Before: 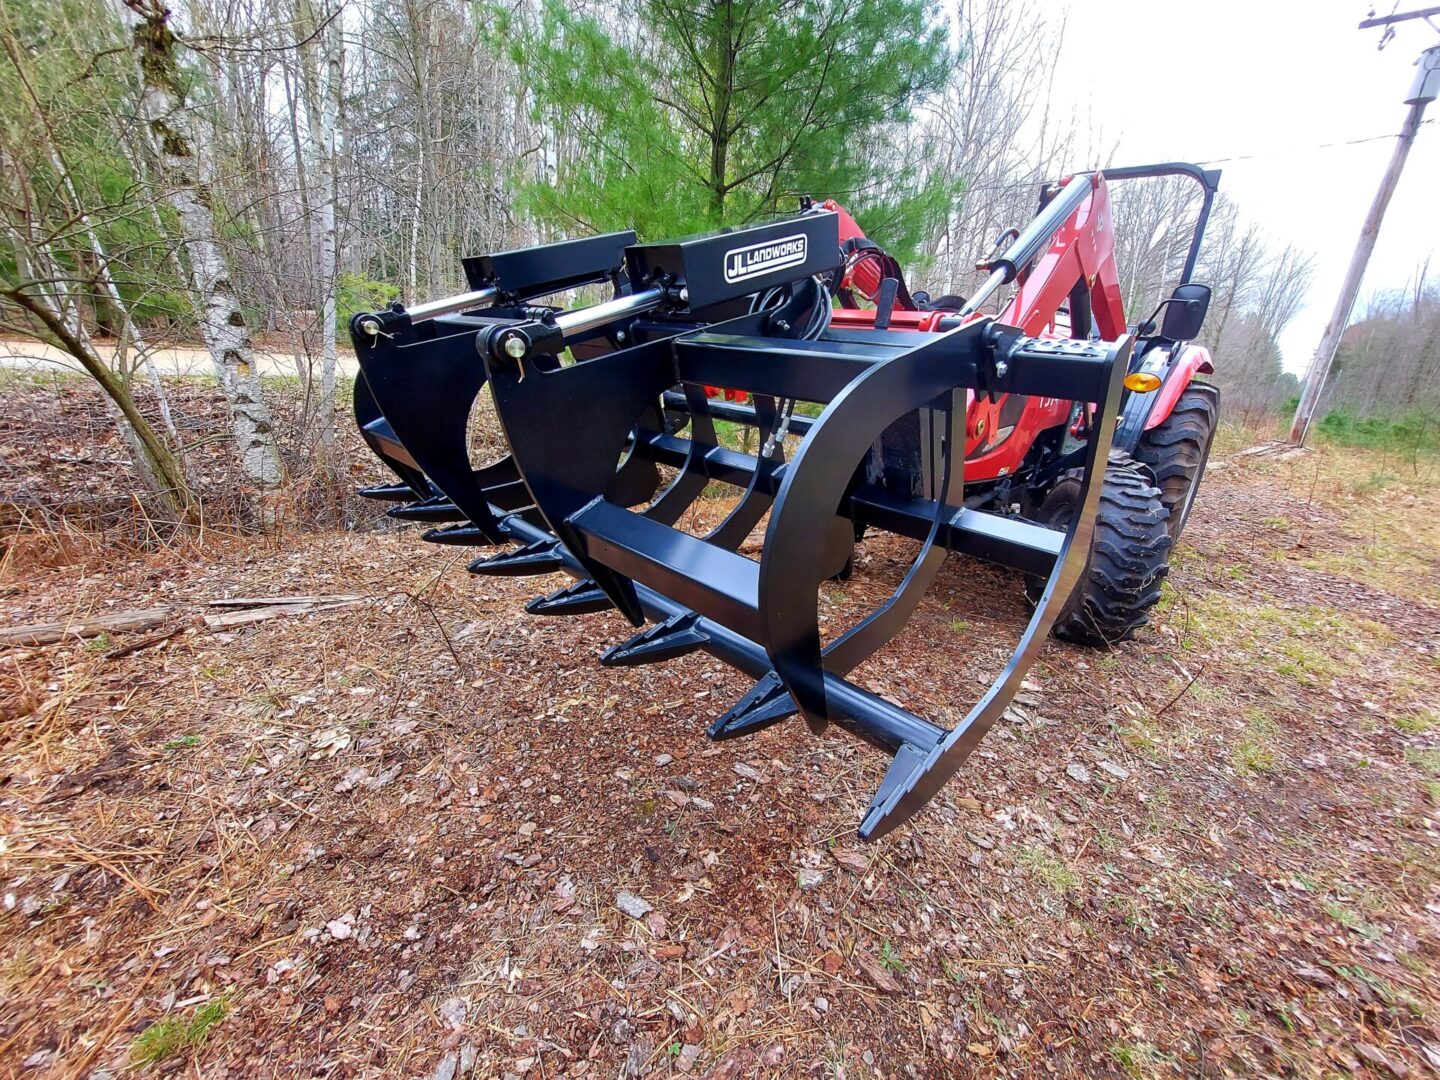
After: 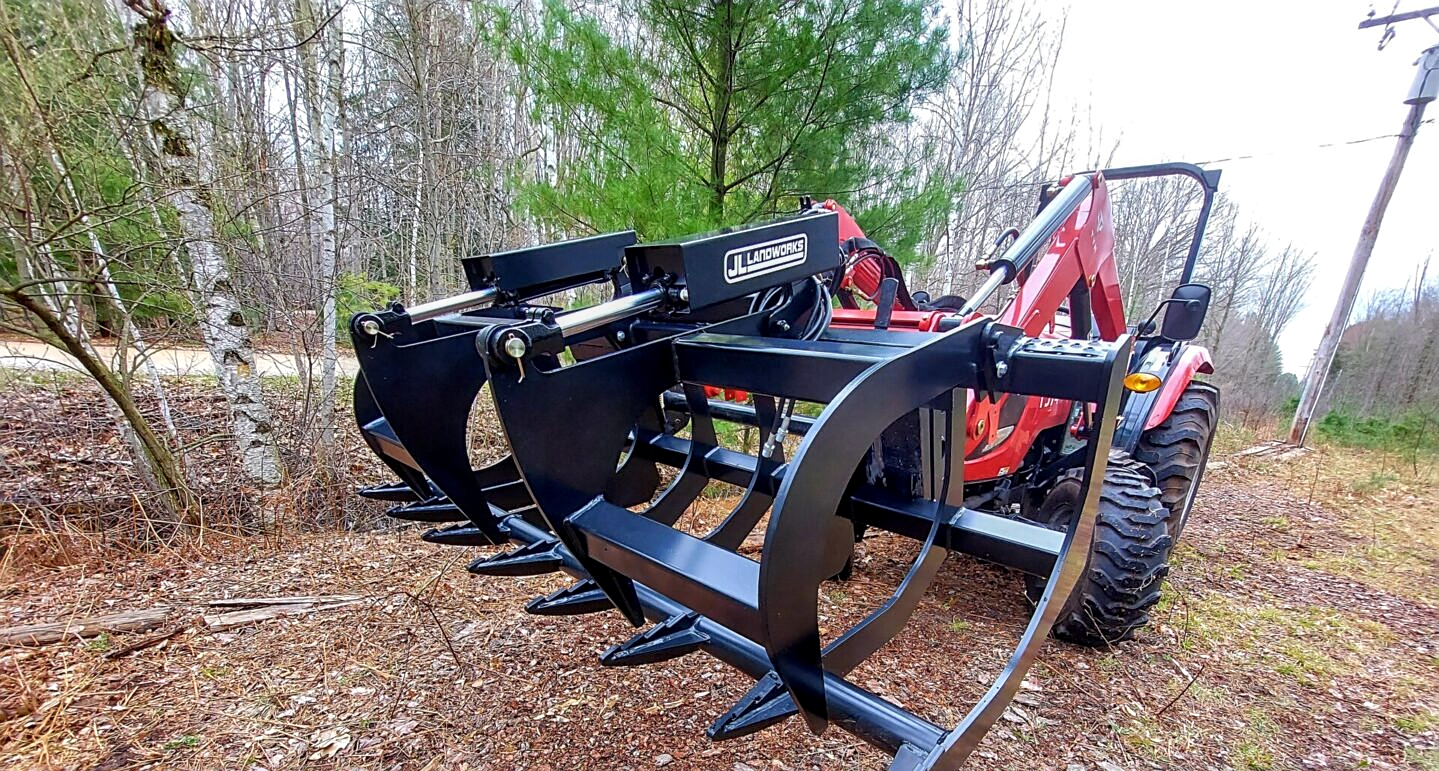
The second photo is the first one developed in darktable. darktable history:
local contrast: on, module defaults
sharpen: on, module defaults
shadows and highlights: radius 125.46, shadows 21.19, highlights -21.19, low approximation 0.01
crop: bottom 28.576%
